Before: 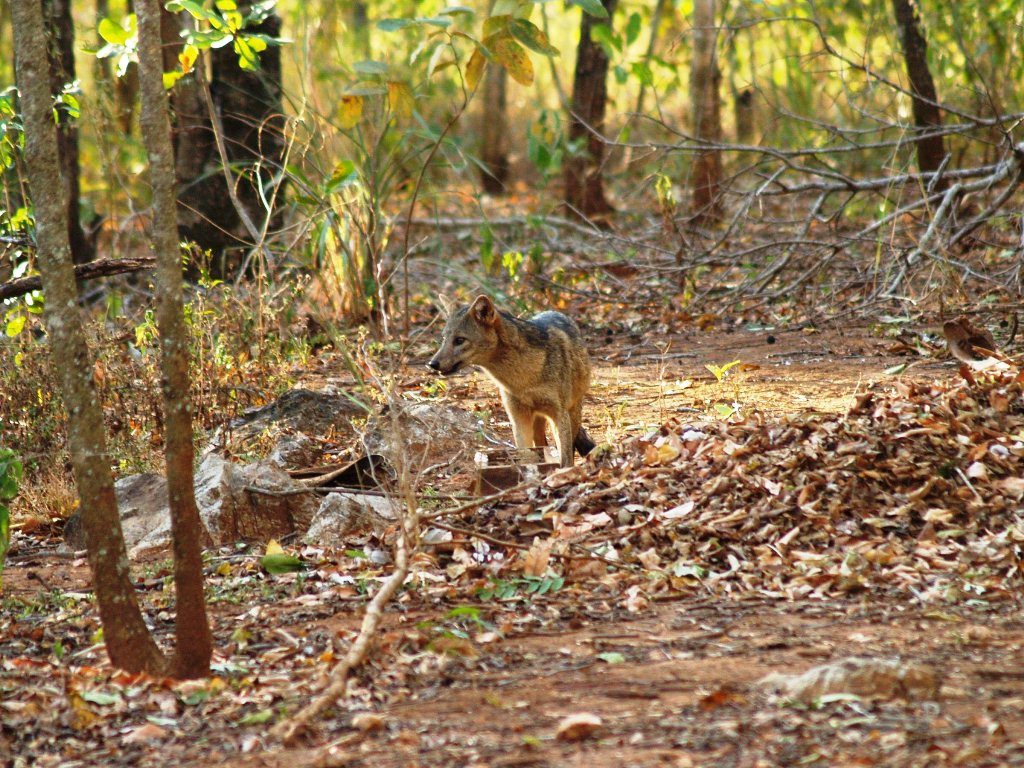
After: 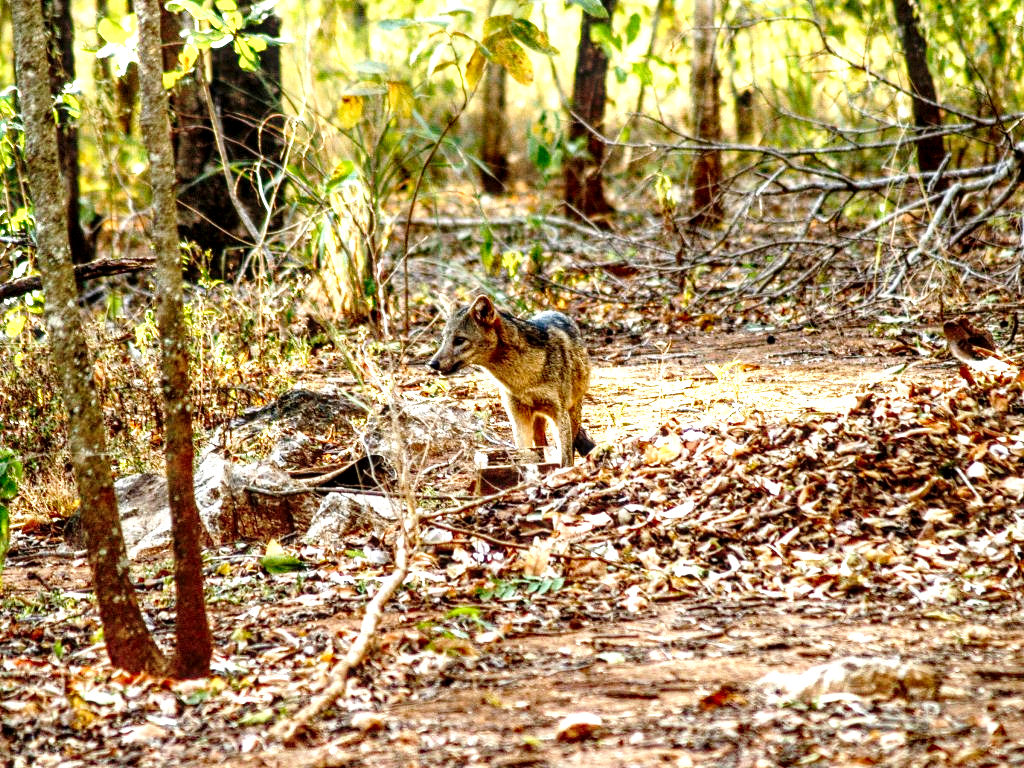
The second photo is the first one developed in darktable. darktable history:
local contrast: highlights 78%, shadows 56%, detail 174%, midtone range 0.433
base curve: curves: ch0 [(0, 0) (0.032, 0.037) (0.105, 0.228) (0.435, 0.76) (0.856, 0.983) (1, 1)], preserve colors none
tone equalizer: -8 EV 0 EV, -7 EV 0.002 EV, -6 EV -0.004 EV, -5 EV -0.014 EV, -4 EV -0.089 EV, -3 EV -0.218 EV, -2 EV -0.284 EV, -1 EV 0.079 EV, +0 EV 0.304 EV
exposure: exposure -0.04 EV, compensate exposure bias true, compensate highlight preservation false
